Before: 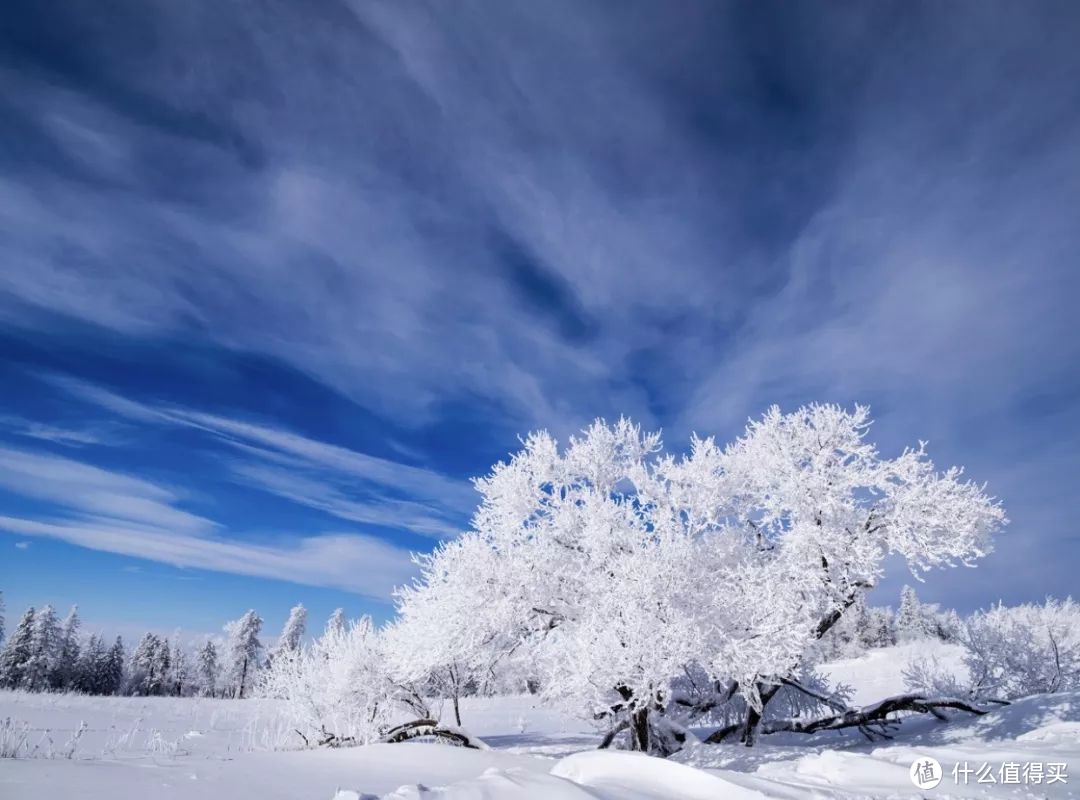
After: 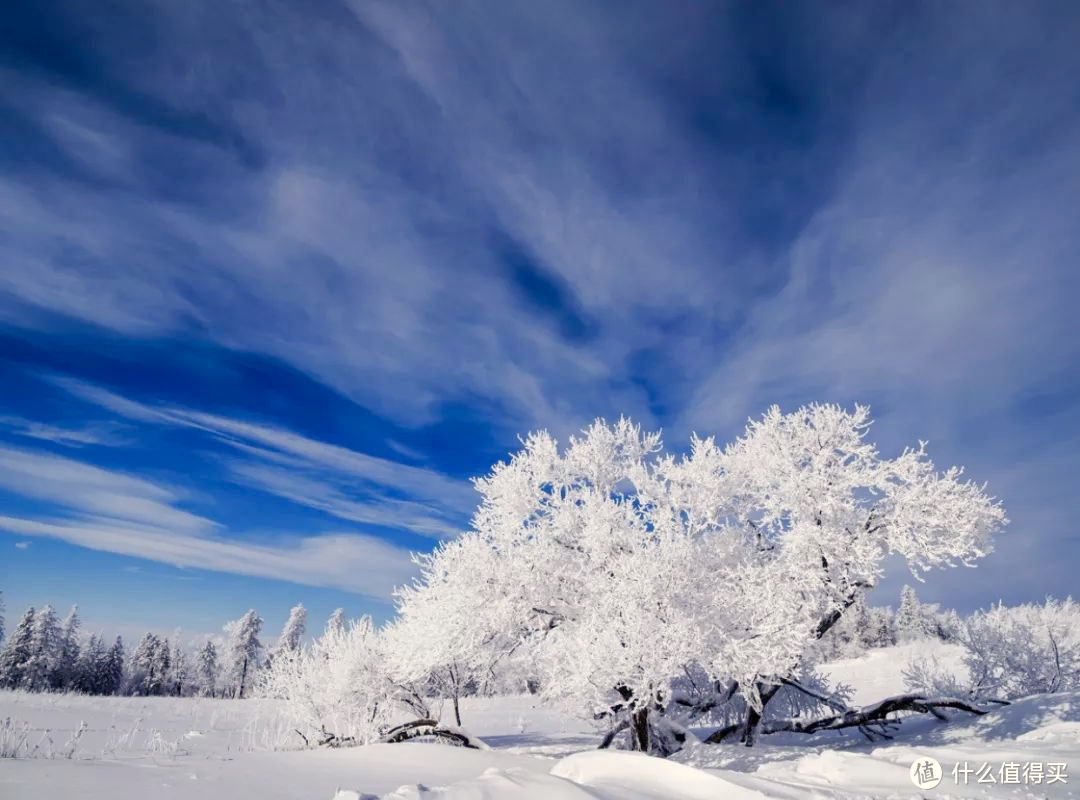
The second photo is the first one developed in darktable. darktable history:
color balance rgb: power › chroma 0.254%, power › hue 60.14°, highlights gain › chroma 3.057%, highlights gain › hue 77.2°, perceptual saturation grading › global saturation 20%, perceptual saturation grading › highlights -49.596%, perceptual saturation grading › shadows 24.581%
